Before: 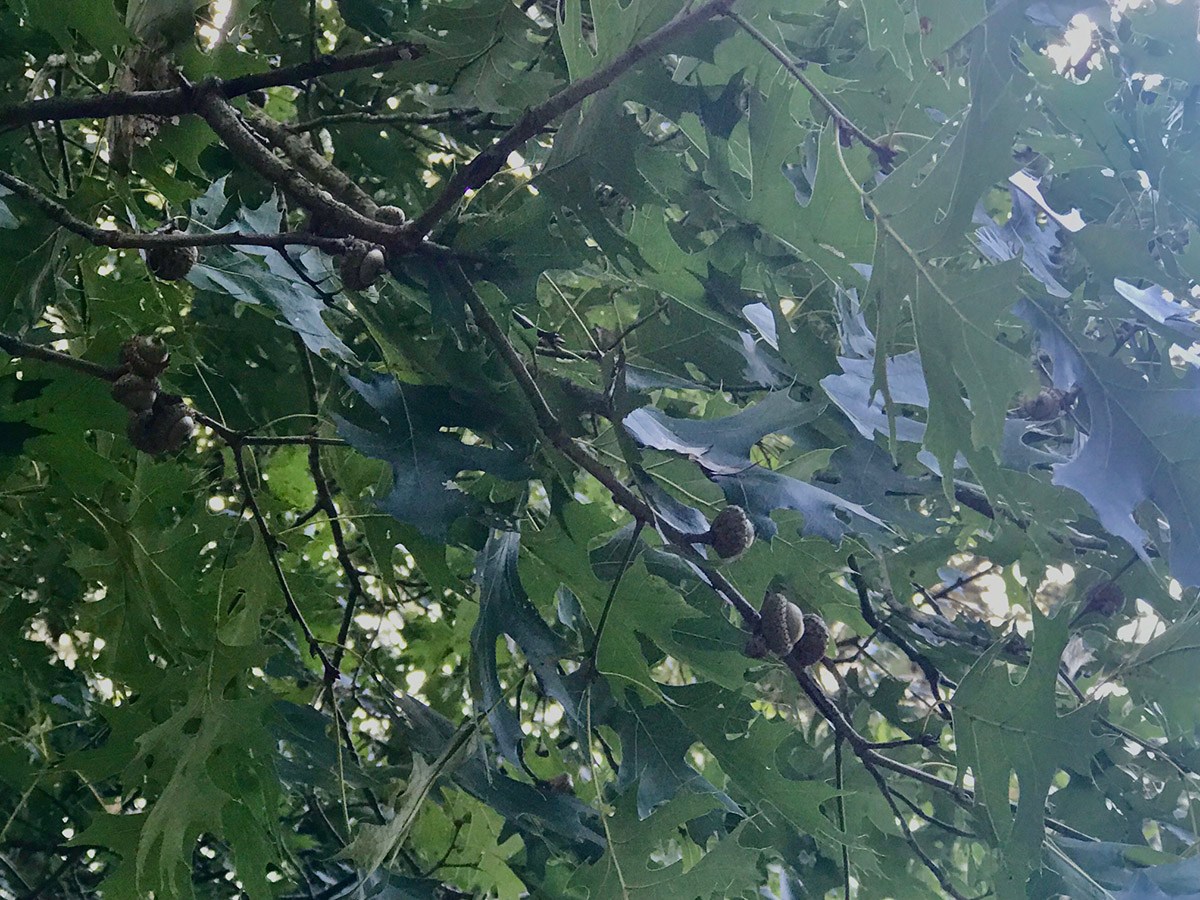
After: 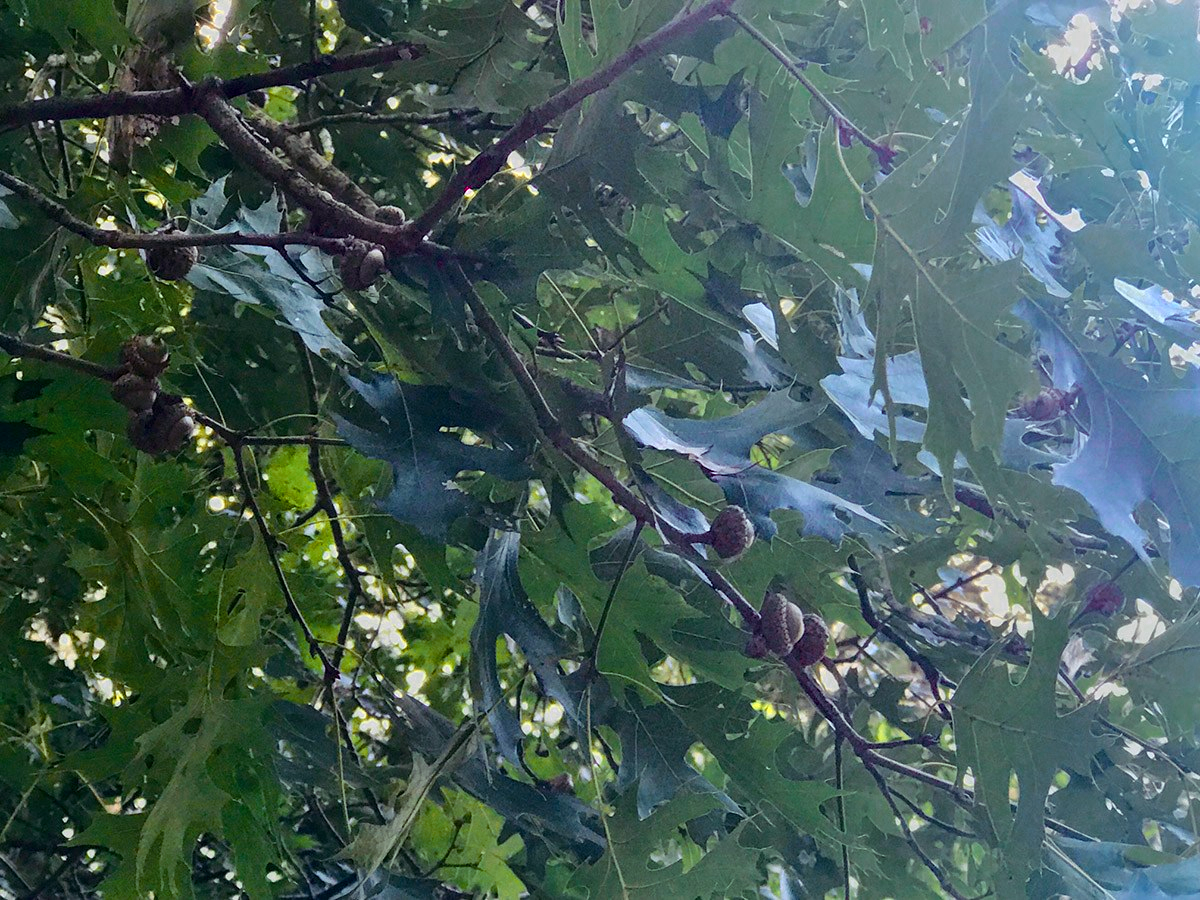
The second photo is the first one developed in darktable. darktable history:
color zones: curves: ch0 [(0.018, 0.548) (0.224, 0.64) (0.425, 0.447) (0.675, 0.575) (0.732, 0.579)]; ch1 [(0.066, 0.487) (0.25, 0.5) (0.404, 0.43) (0.75, 0.421) (0.956, 0.421)]; ch2 [(0.044, 0.561) (0.215, 0.465) (0.399, 0.544) (0.465, 0.548) (0.614, 0.447) (0.724, 0.43) (0.882, 0.623) (0.956, 0.632)], mix 34.04%
color balance rgb: shadows lift › luminance 0.618%, shadows lift › chroma 6.717%, shadows lift › hue 300.46°, linear chroma grading › global chroma 20.396%, perceptual saturation grading › global saturation 25.386%, global vibrance 20%
local contrast: highlights 101%, shadows 98%, detail 120%, midtone range 0.2
